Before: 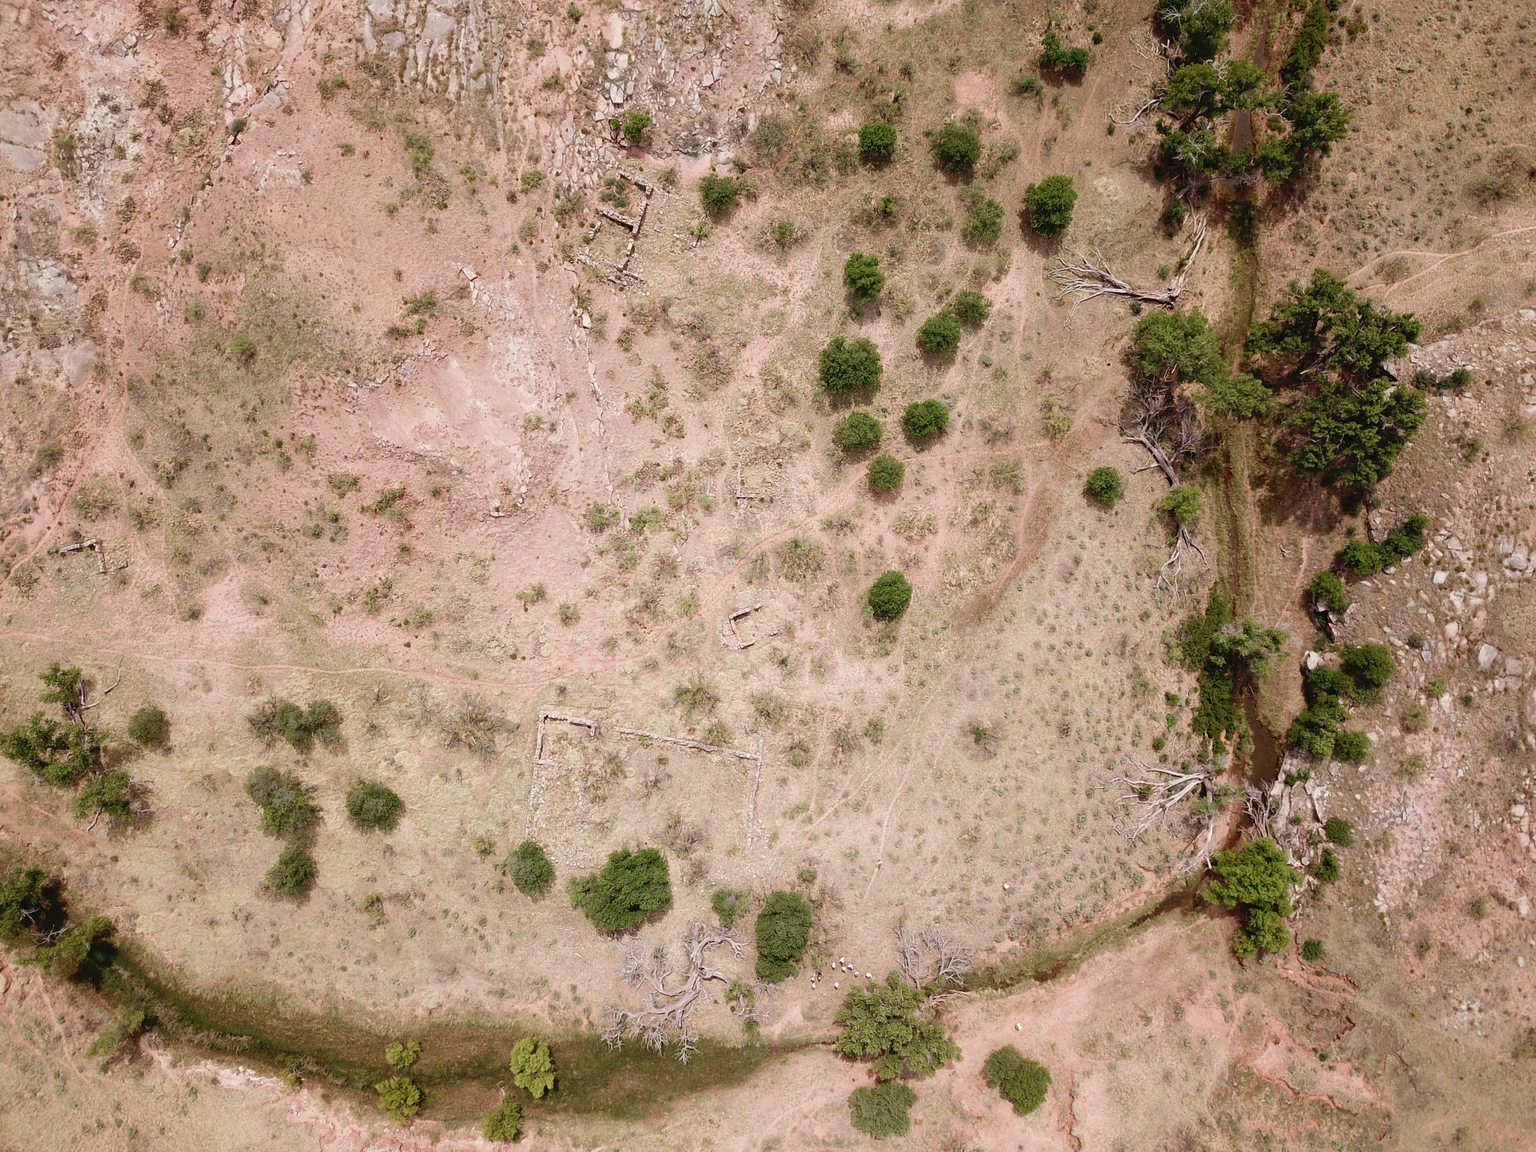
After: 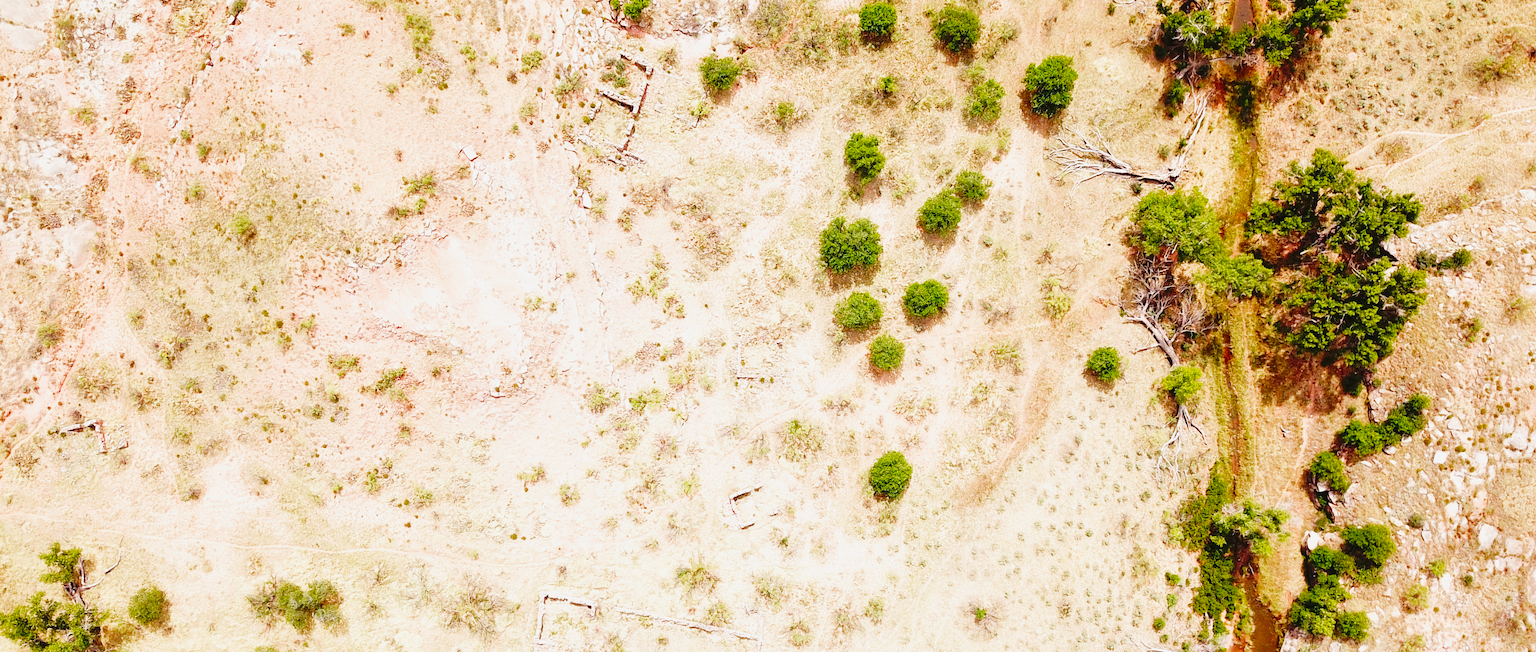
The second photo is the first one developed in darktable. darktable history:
shadows and highlights: shadows 25.75, white point adjustment -2.98, highlights -30.15
base curve: curves: ch0 [(0, 0.003) (0.001, 0.002) (0.006, 0.004) (0.02, 0.022) (0.048, 0.086) (0.094, 0.234) (0.162, 0.431) (0.258, 0.629) (0.385, 0.8) (0.548, 0.918) (0.751, 0.988) (1, 1)], preserve colors none
crop and rotate: top 10.446%, bottom 32.896%
color balance rgb: perceptual saturation grading › global saturation 29.382%, perceptual brilliance grading › global brilliance 9.325%, perceptual brilliance grading › shadows 14.246%, global vibrance 9.979%
